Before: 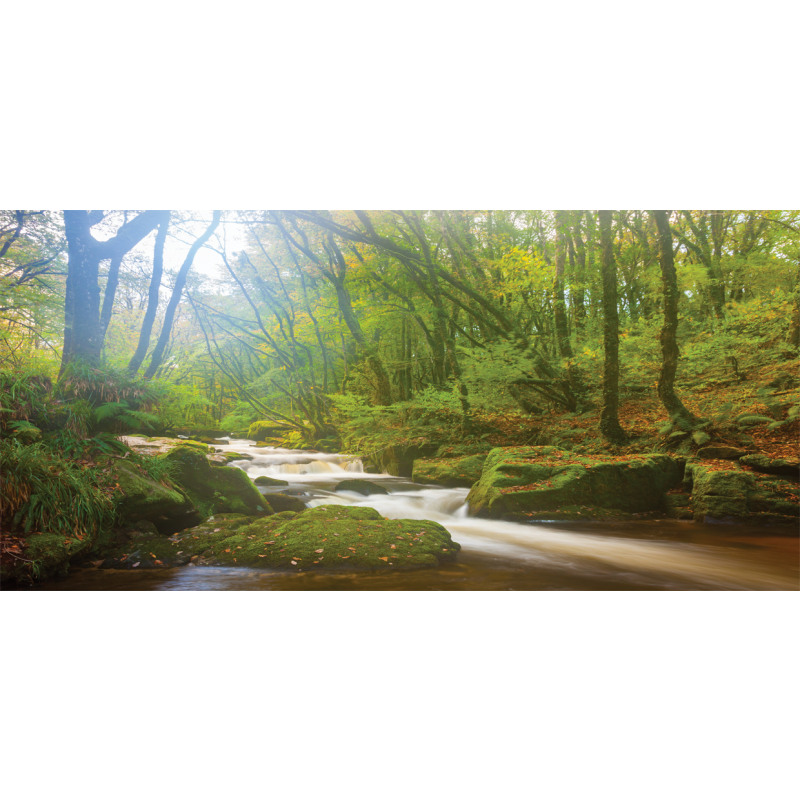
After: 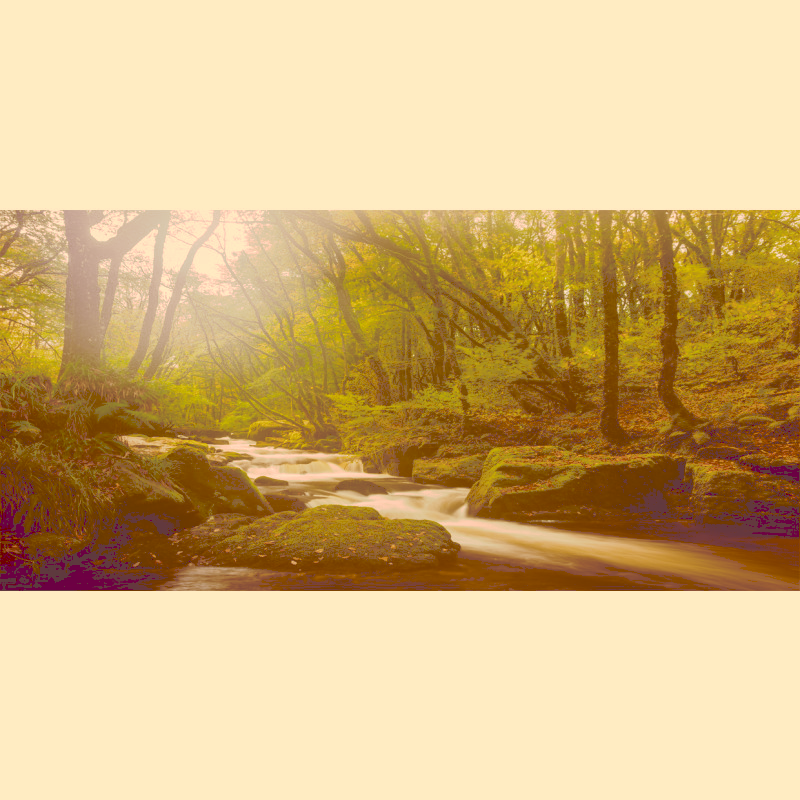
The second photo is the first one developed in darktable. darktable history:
tone curve: curves: ch0 [(0, 0) (0.003, 0.264) (0.011, 0.264) (0.025, 0.265) (0.044, 0.269) (0.069, 0.273) (0.1, 0.28) (0.136, 0.292) (0.177, 0.309) (0.224, 0.336) (0.277, 0.371) (0.335, 0.412) (0.399, 0.469) (0.468, 0.533) (0.543, 0.595) (0.623, 0.66) (0.709, 0.73) (0.801, 0.8) (0.898, 0.854) (1, 1)], preserve colors none
color look up table: target L [96.59, 90.09, 85.53, 83.56, 81.1, 70.07, 65.02, 57.7, 53.58, 52.82, 53.69, 38.38, 38.02, 36.57, 17.09, 202.77, 85.8, 82.09, 74.48, 67.11, 62.05, 53.07, 51.27, 49.14, 39.76, 31.42, 28.09, 20.4, 12.41, 8.937, 95.74, 83.97, 80.44, 72.25, 56.53, 66.72, 52.79, 74.79, 59.56, 46.82, 32.05, 41.26, 19.6, 14.39, 83.19, 84.23, 68.5, 62.46, 37.79], target a [11.7, 11.19, -11.76, -31.52, -3.618, -17.85, 7.234, -16.95, -8.253, 13.21, 11.2, 6.56, 8.637, 4.584, 29.79, 0, 13.37, 20.95, 27.14, 27.27, 43.46, 30.19, 51.85, 59.18, 28.91, 46.34, 28.87, 51.54, 50.11, 43.68, 15.57, 25.44, 22.18, 19.25, 58.38, 36.59, 62.42, 25.36, 28.84, 32.76, 22.43, 45.82, 48.45, 53.92, 0.075, 11.8, 7.451, 9.483, 19.44], target b [46.31, 76.16, 36.42, 59.13, 59.77, 91.34, 101.5, 62.24, 91.63, 90.22, 44.24, 65.7, 64.71, 62.68, 29.25, -0.002, 57.11, 46.03, 30.03, 88.92, 49.83, 43.3, 87.76, 57.36, 67.93, 53.51, 48.16, 34.95, 21.12, 15.19, 26.11, 12.51, 6.935, 13.89, 19.75, -2.416, 5.511, -2.125, -3.846, 7.953, 54.56, -12.27, 33.08, 24.13, 16.58, 14.48, 34.52, 15.1, 23.82], num patches 49
